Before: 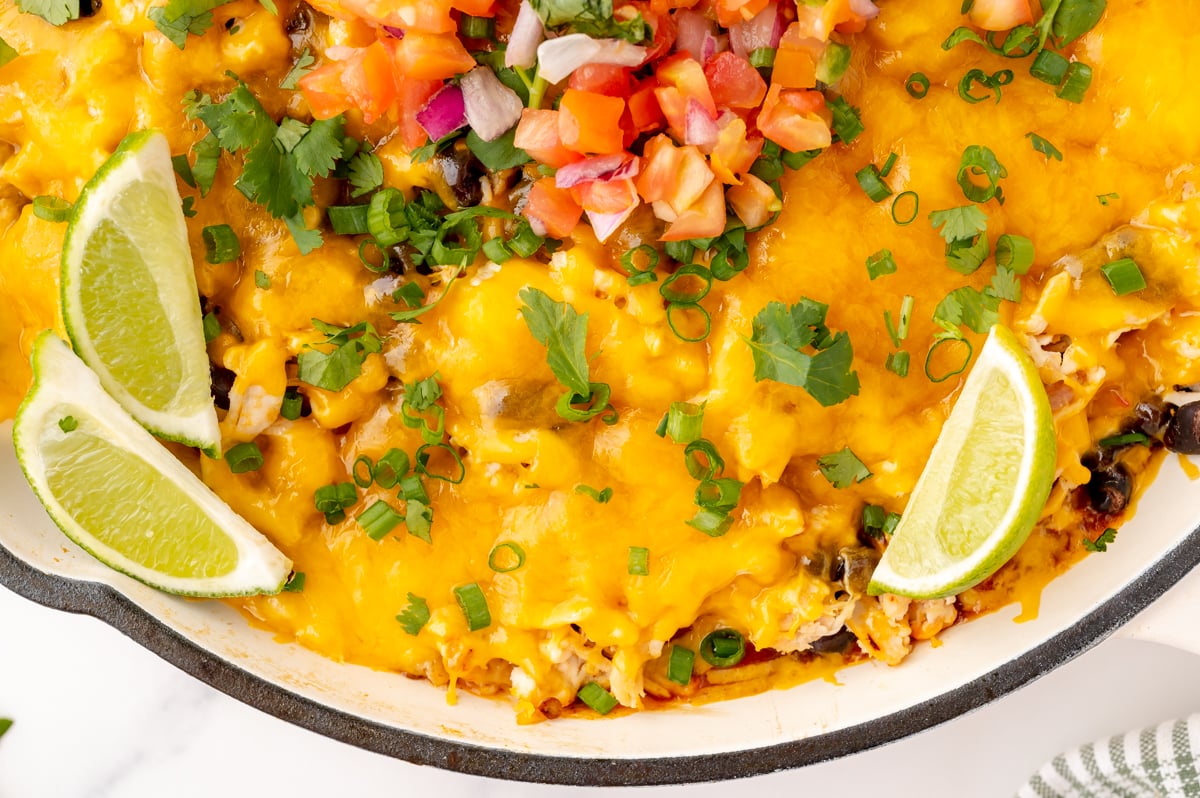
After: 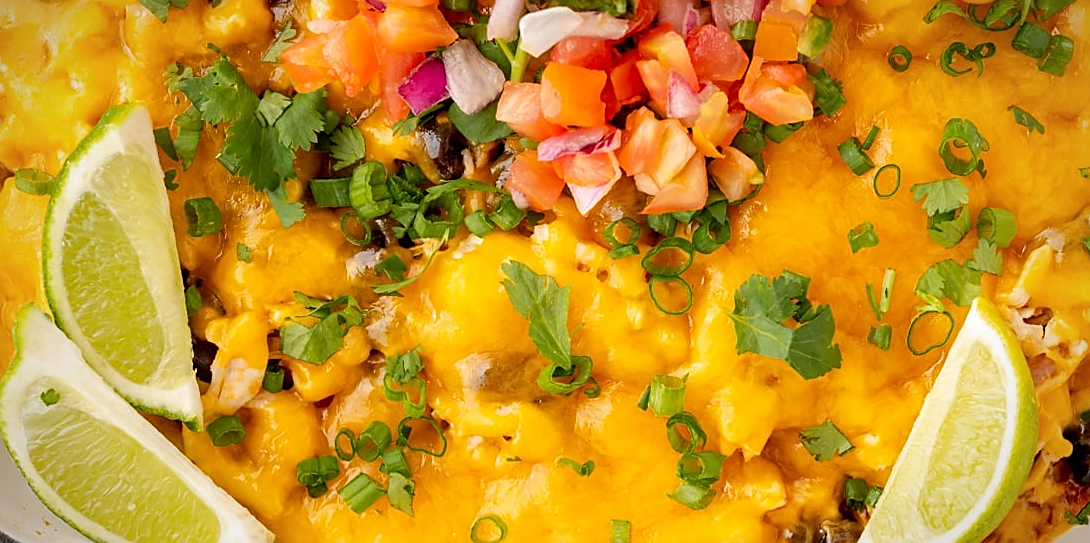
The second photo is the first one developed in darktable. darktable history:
vignetting: fall-off start 79.04%, saturation -0.024, width/height ratio 1.329, unbound false
crop: left 1.517%, top 3.411%, right 7.578%, bottom 28.491%
sharpen: on, module defaults
